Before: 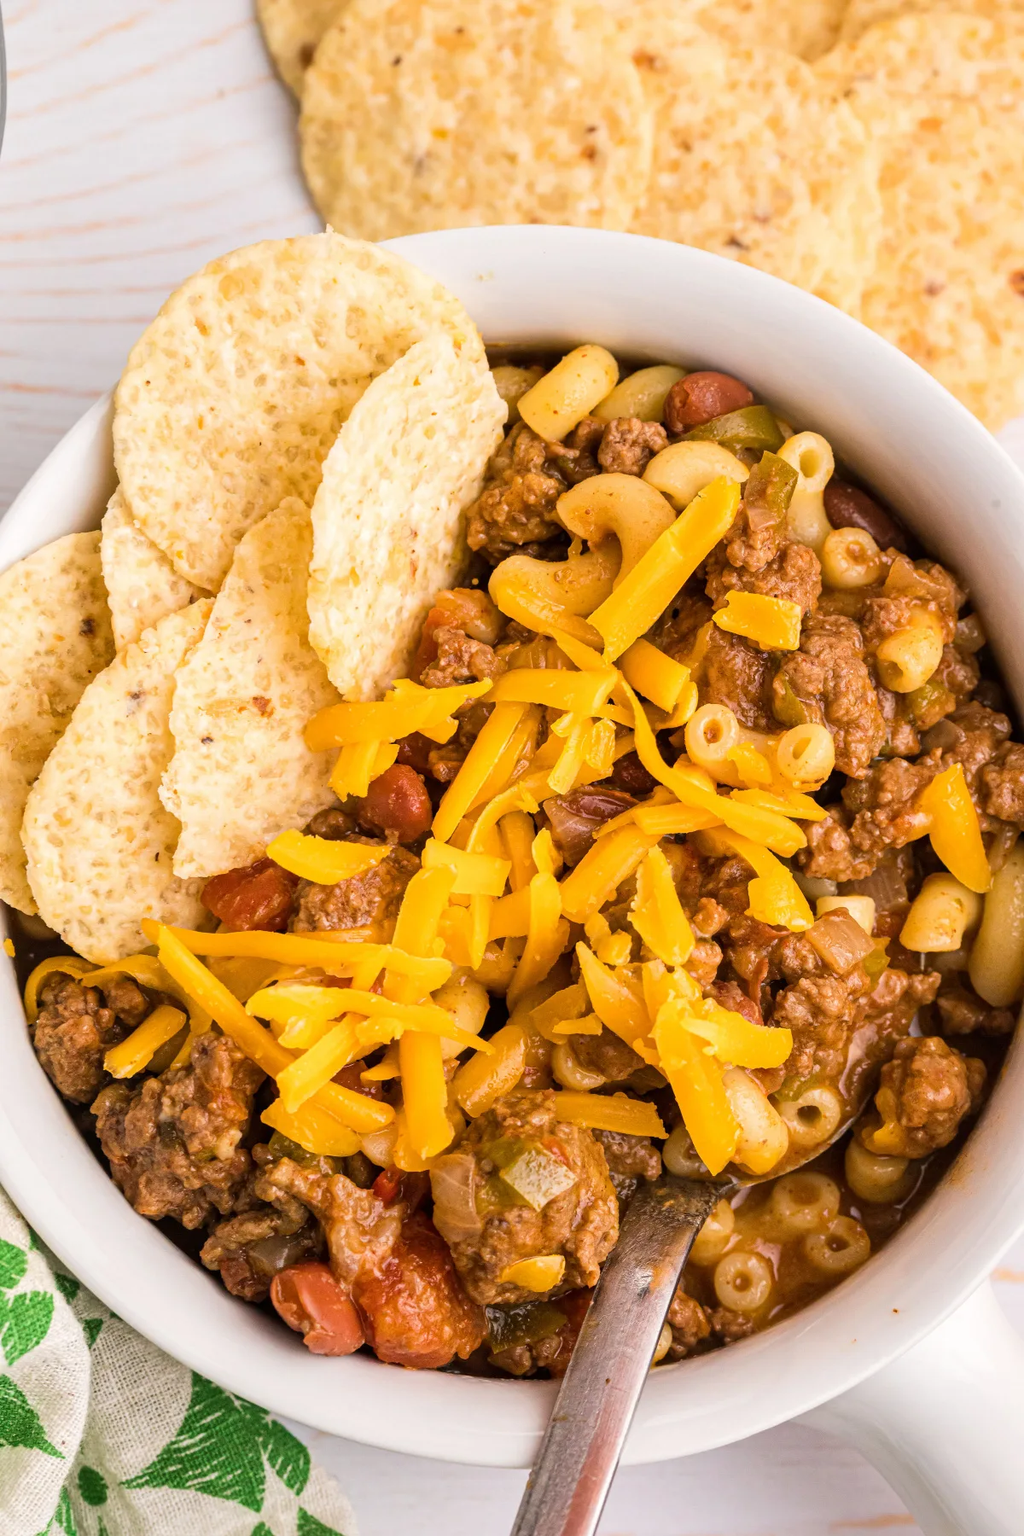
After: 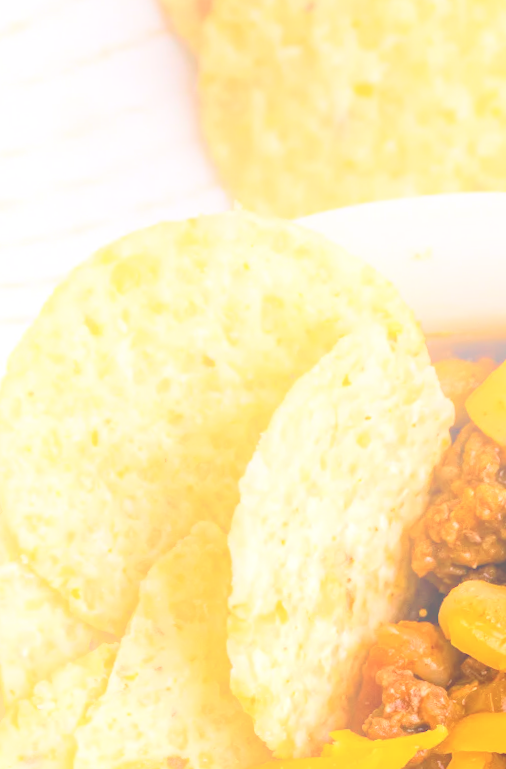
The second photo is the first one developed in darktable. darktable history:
bloom: on, module defaults
local contrast: highlights 99%, shadows 86%, detail 160%, midtone range 0.2
crop and rotate: left 10.817%, top 0.062%, right 47.194%, bottom 53.626%
rotate and perspective: rotation -2°, crop left 0.022, crop right 0.978, crop top 0.049, crop bottom 0.951
